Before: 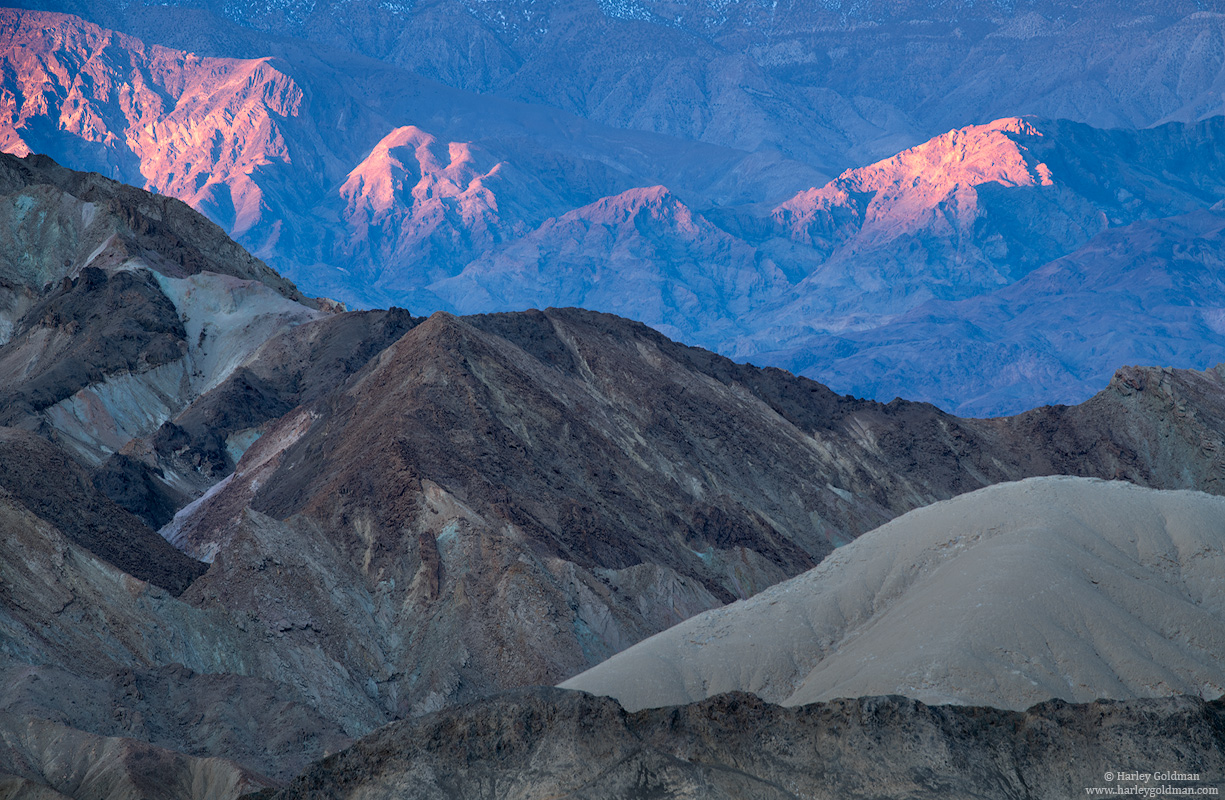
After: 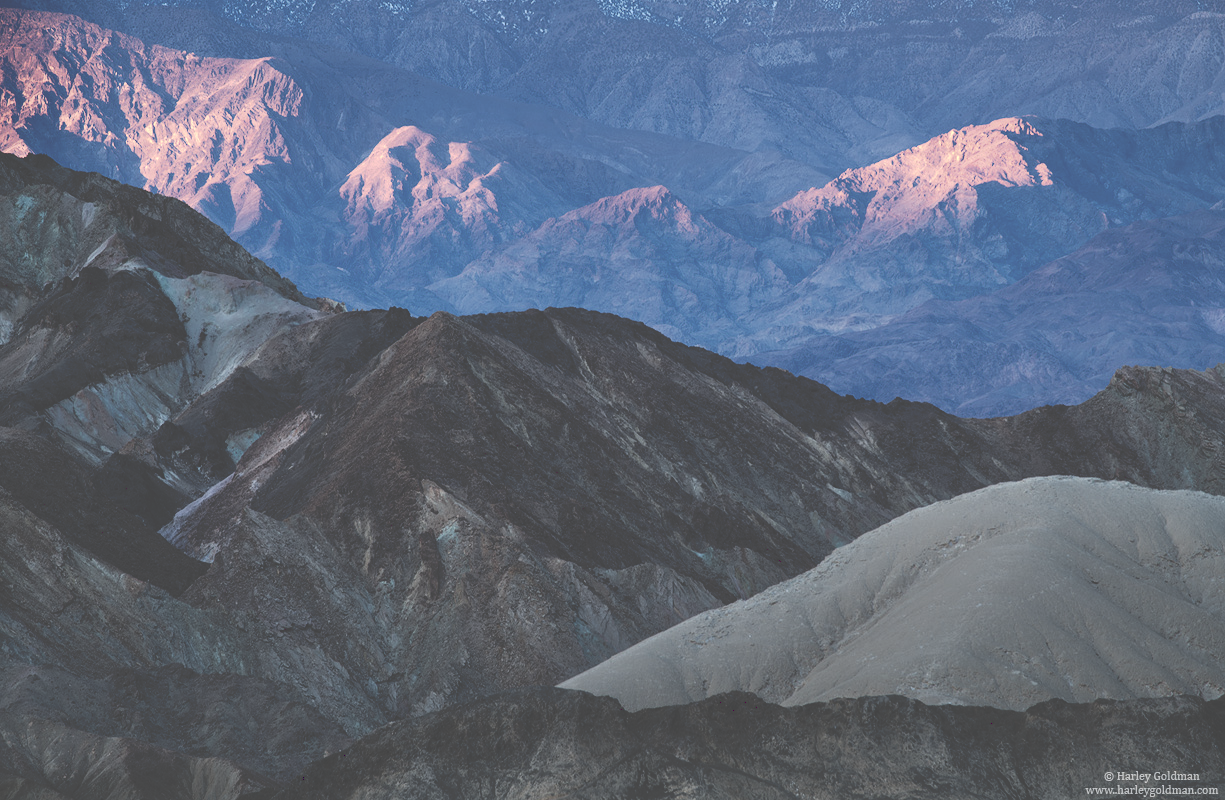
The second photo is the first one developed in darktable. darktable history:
contrast brightness saturation: contrast 0.1, saturation -0.36
exposure: exposure 0.2 EV, compensate highlight preservation false
tone curve: curves: ch0 [(0, 0) (0.003, 0.284) (0.011, 0.284) (0.025, 0.288) (0.044, 0.29) (0.069, 0.292) (0.1, 0.296) (0.136, 0.298) (0.177, 0.305) (0.224, 0.312) (0.277, 0.327) (0.335, 0.362) (0.399, 0.407) (0.468, 0.464) (0.543, 0.537) (0.623, 0.62) (0.709, 0.71) (0.801, 0.79) (0.898, 0.862) (1, 1)], preserve colors none
